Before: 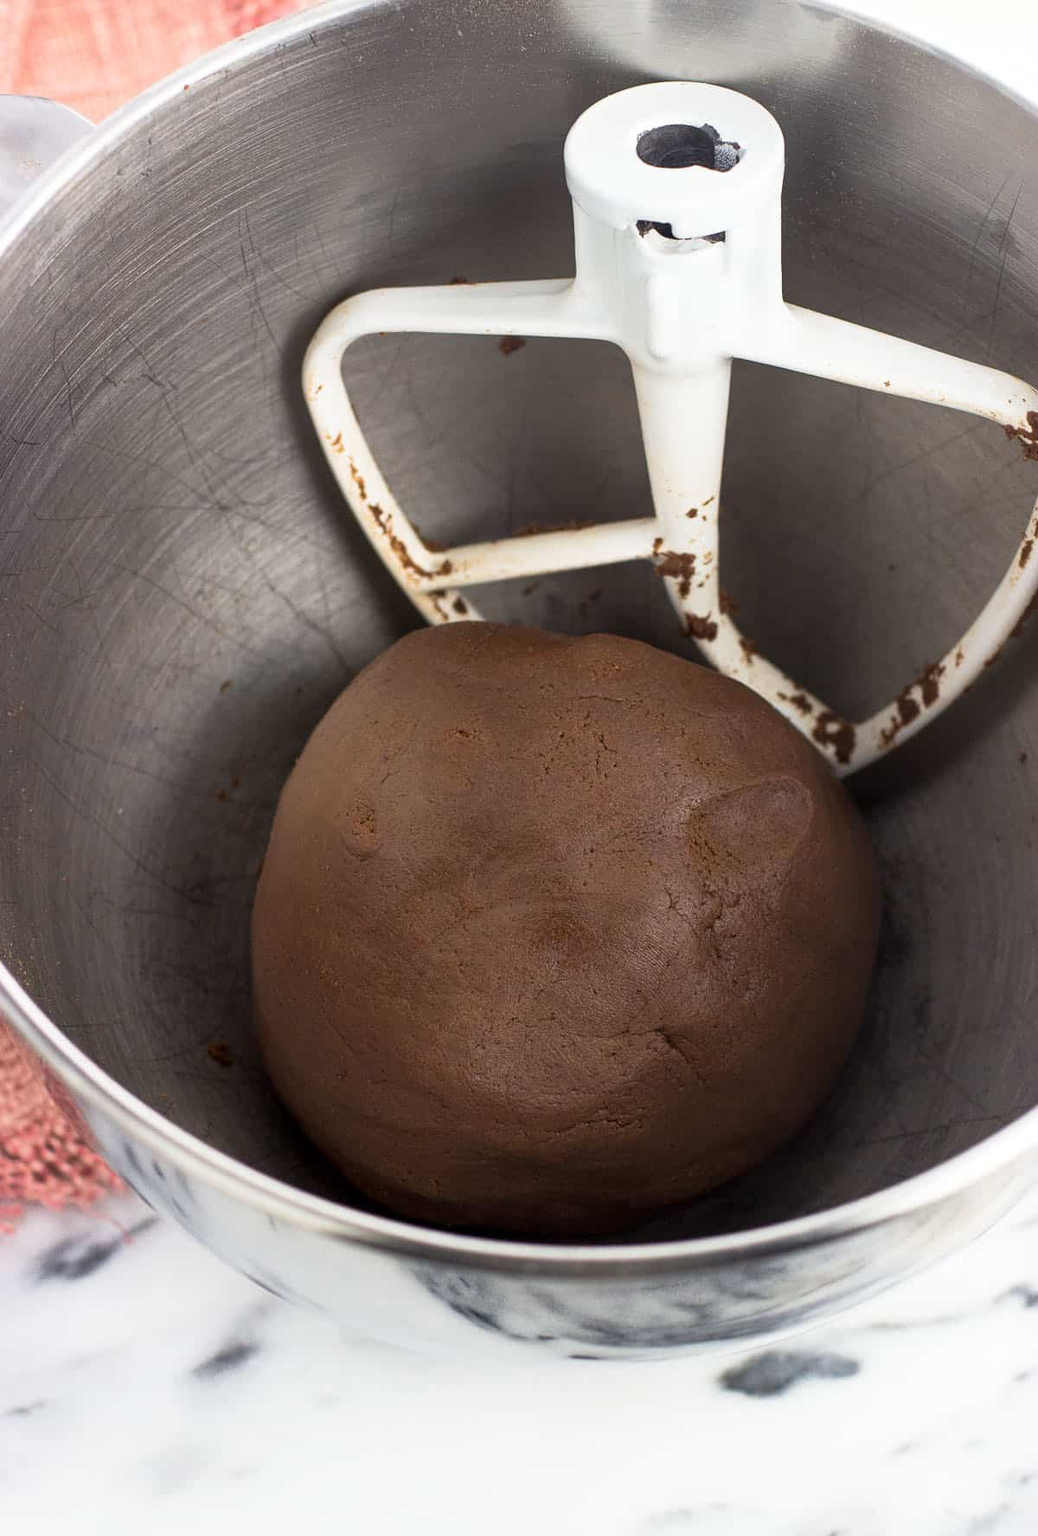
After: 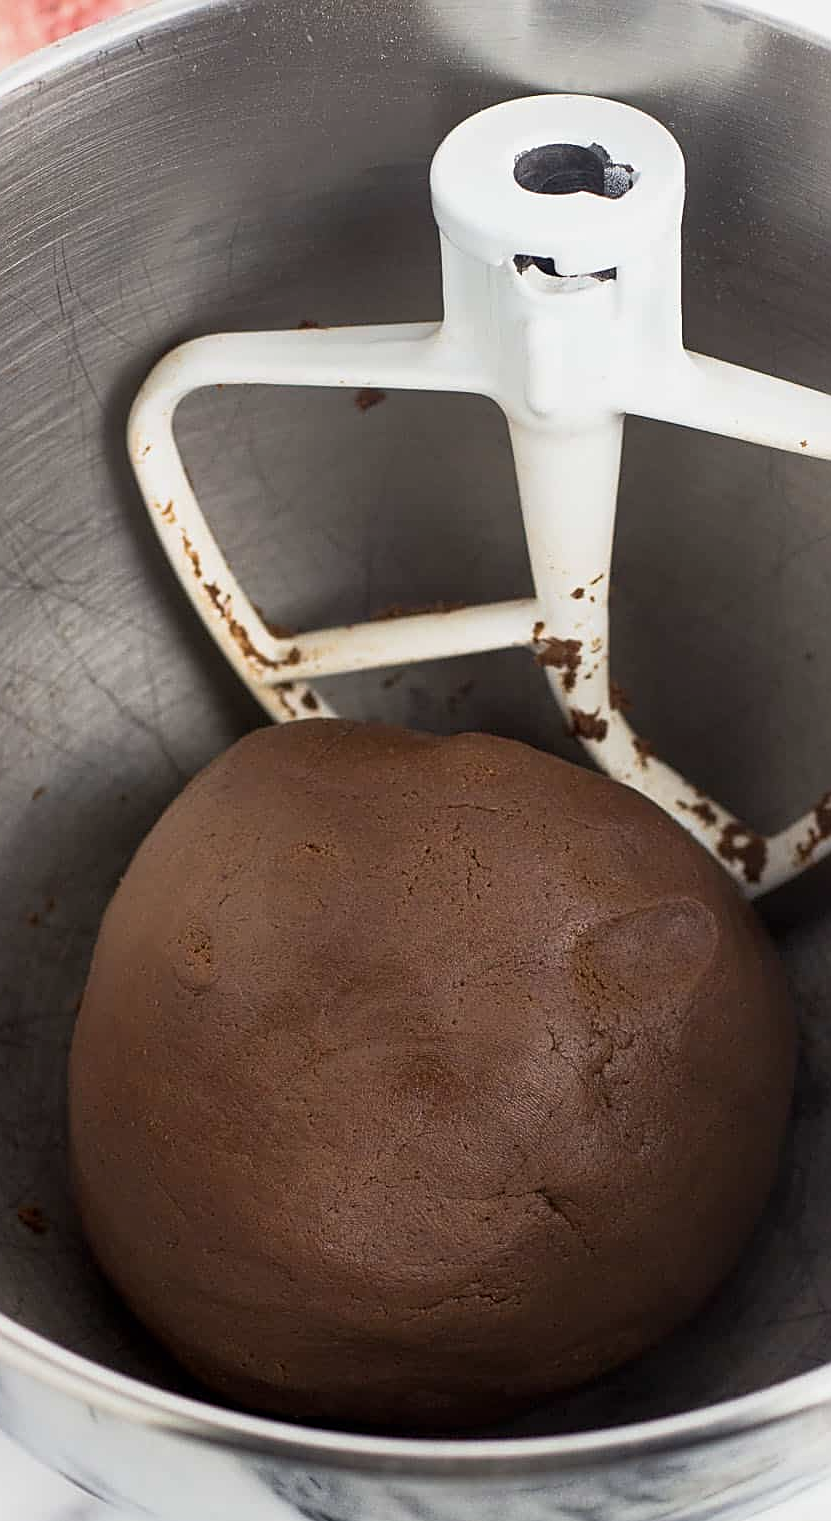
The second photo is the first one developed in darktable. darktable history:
exposure: exposure -0.153 EV, compensate exposure bias true, compensate highlight preservation false
crop: left 18.559%, right 12.166%, bottom 14.324%
sharpen: on, module defaults
